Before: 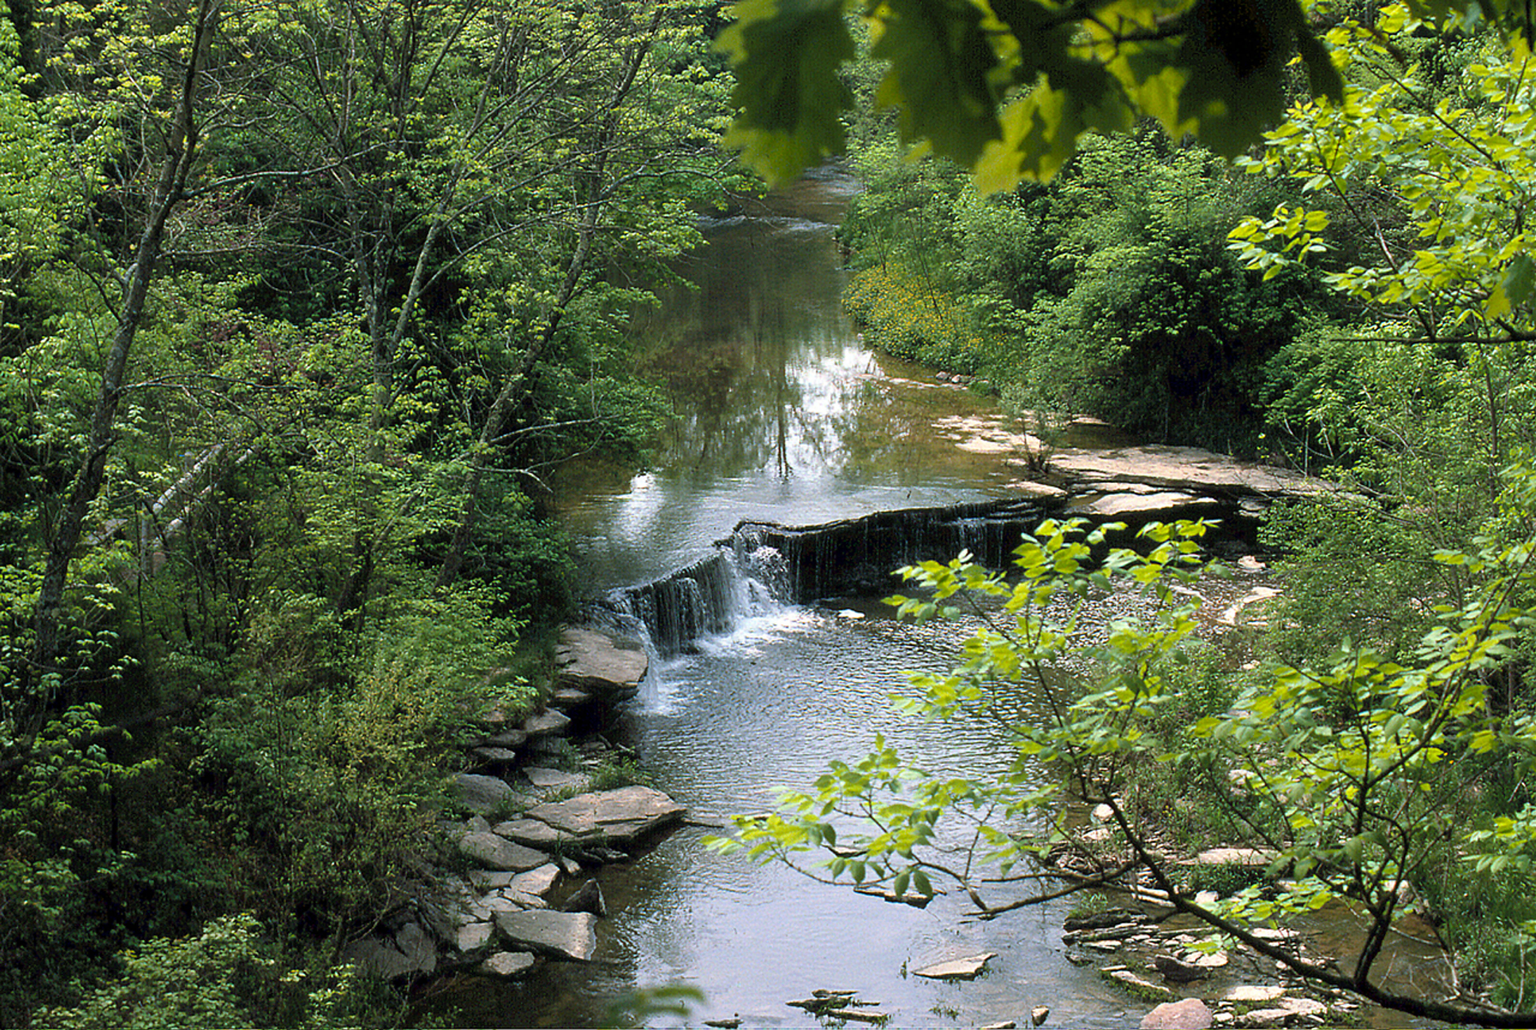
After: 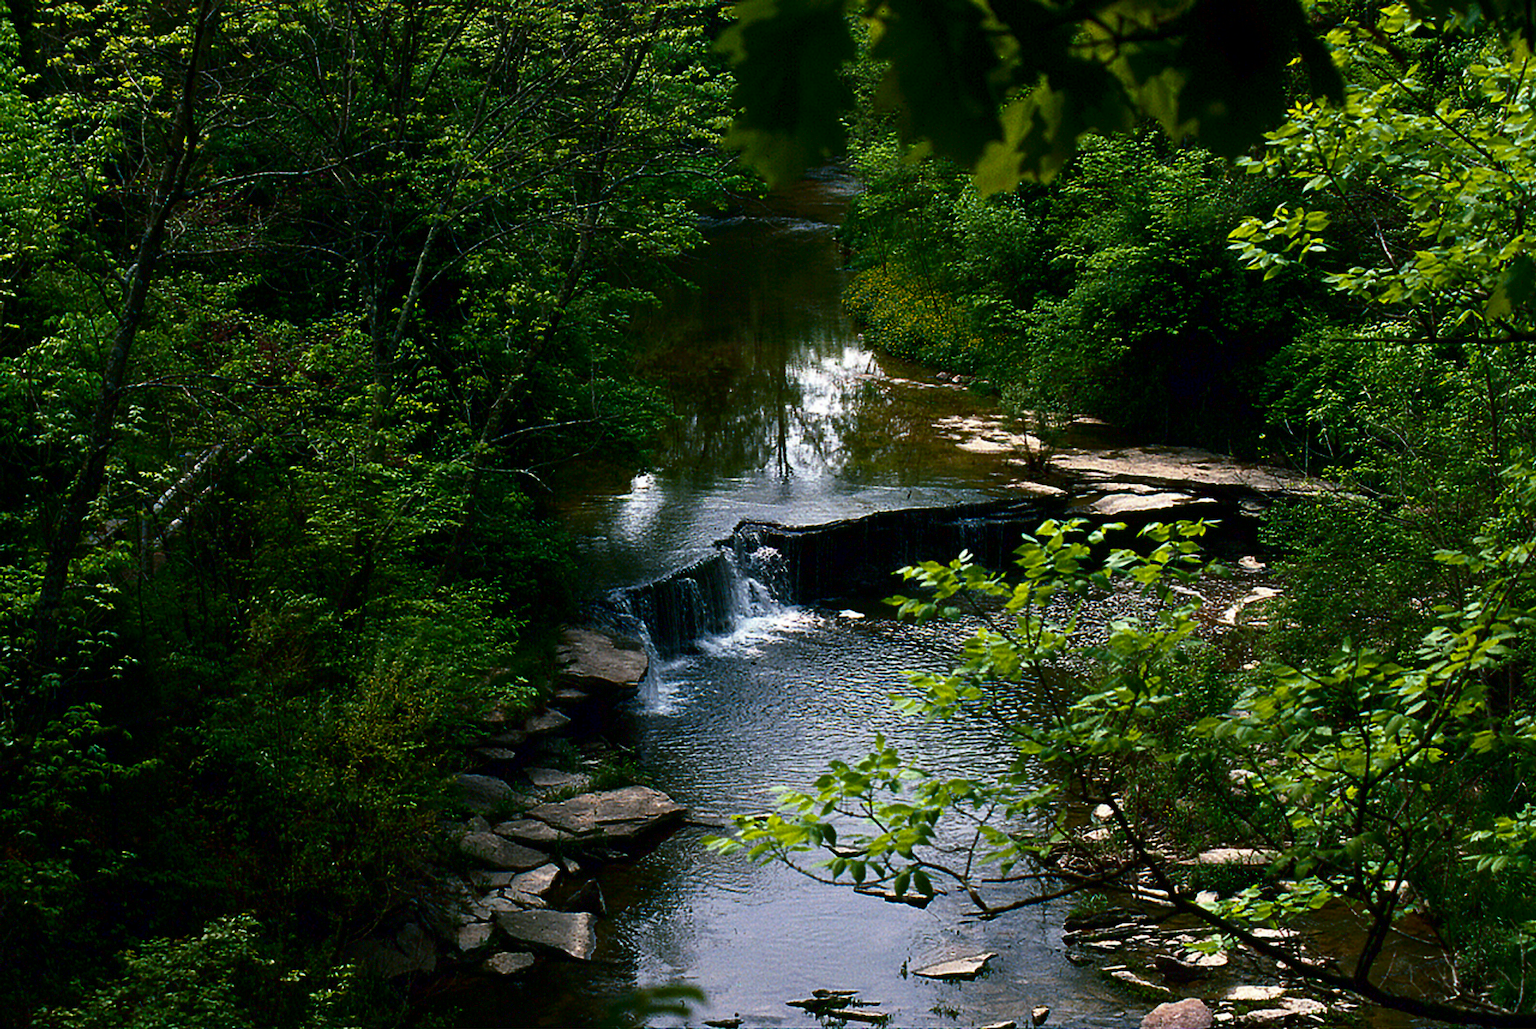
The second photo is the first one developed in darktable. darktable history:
contrast brightness saturation: contrast 0.091, brightness -0.571, saturation 0.169
